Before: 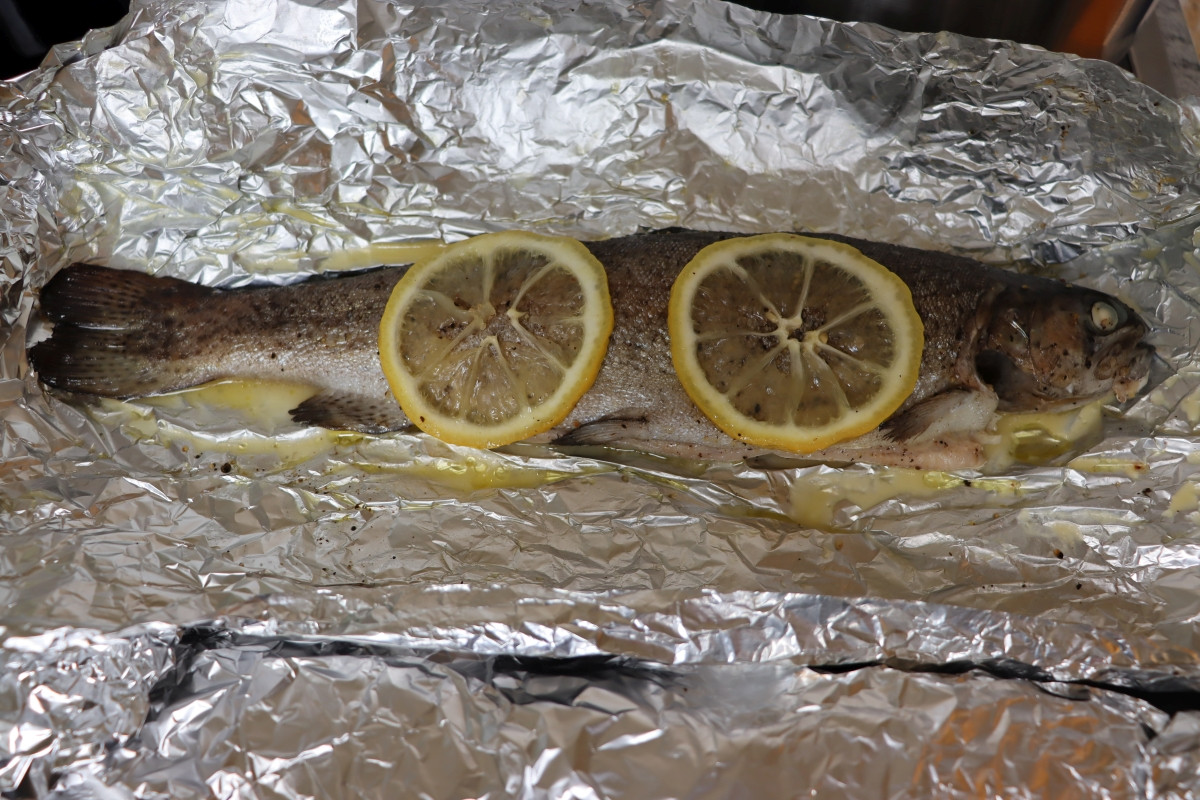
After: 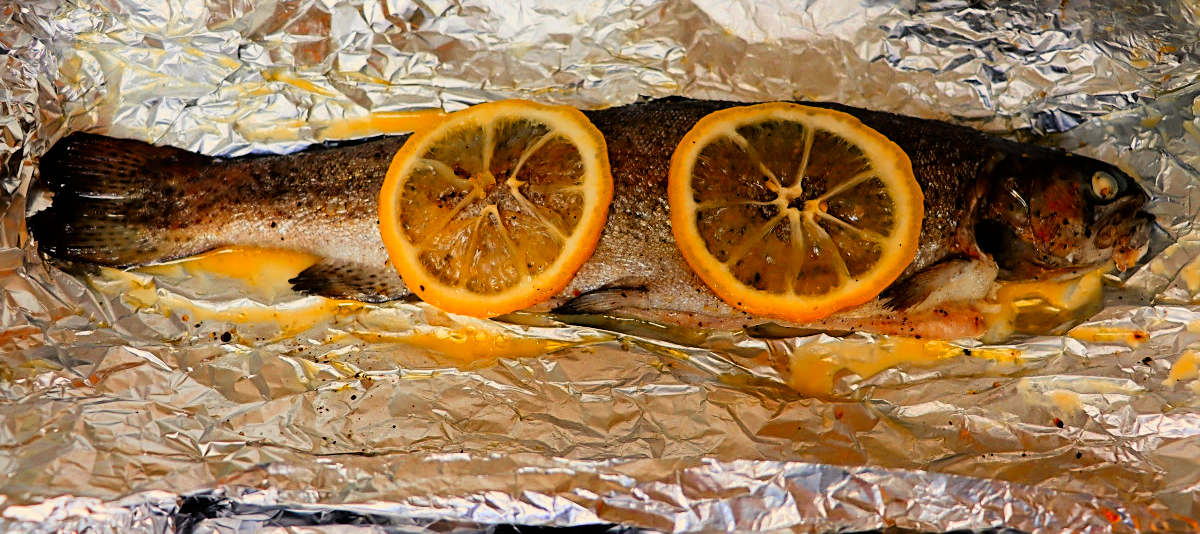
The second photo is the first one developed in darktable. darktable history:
color zones: curves: ch0 [(0, 0.363) (0.128, 0.373) (0.25, 0.5) (0.402, 0.407) (0.521, 0.525) (0.63, 0.559) (0.729, 0.662) (0.867, 0.471)]; ch1 [(0, 0.515) (0.136, 0.618) (0.25, 0.5) (0.378, 0) (0.516, 0) (0.622, 0.593) (0.737, 0.819) (0.87, 0.593)]; ch2 [(0, 0.529) (0.128, 0.471) (0.282, 0.451) (0.386, 0.662) (0.516, 0.525) (0.633, 0.554) (0.75, 0.62) (0.875, 0.441)]
color balance rgb: highlights gain › chroma 3.04%, highlights gain › hue 78.24°, perceptual saturation grading › global saturation 25.919%, global vibrance 27.754%
crop: top 16.456%, bottom 16.701%
sharpen: on, module defaults
exposure: exposure 0.6 EV, compensate highlight preservation false
filmic rgb: black relative exposure -7.49 EV, white relative exposure 4.99 EV, hardness 3.3, contrast 1.296, color science v6 (2022)
contrast brightness saturation: brightness -0.028, saturation 0.358
